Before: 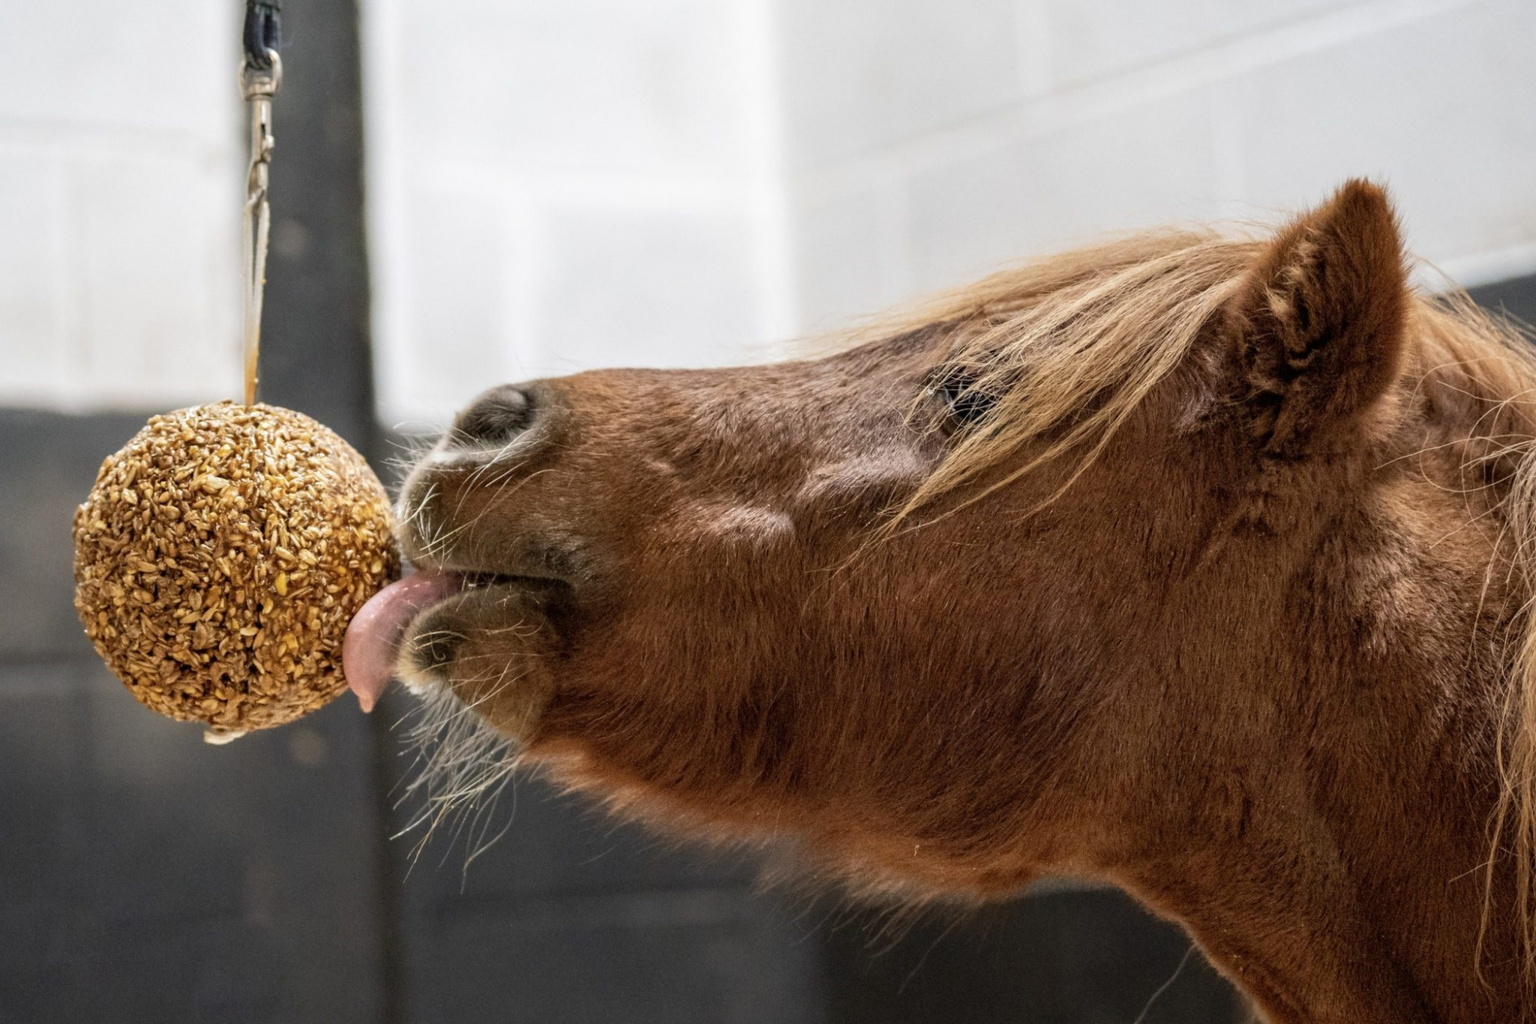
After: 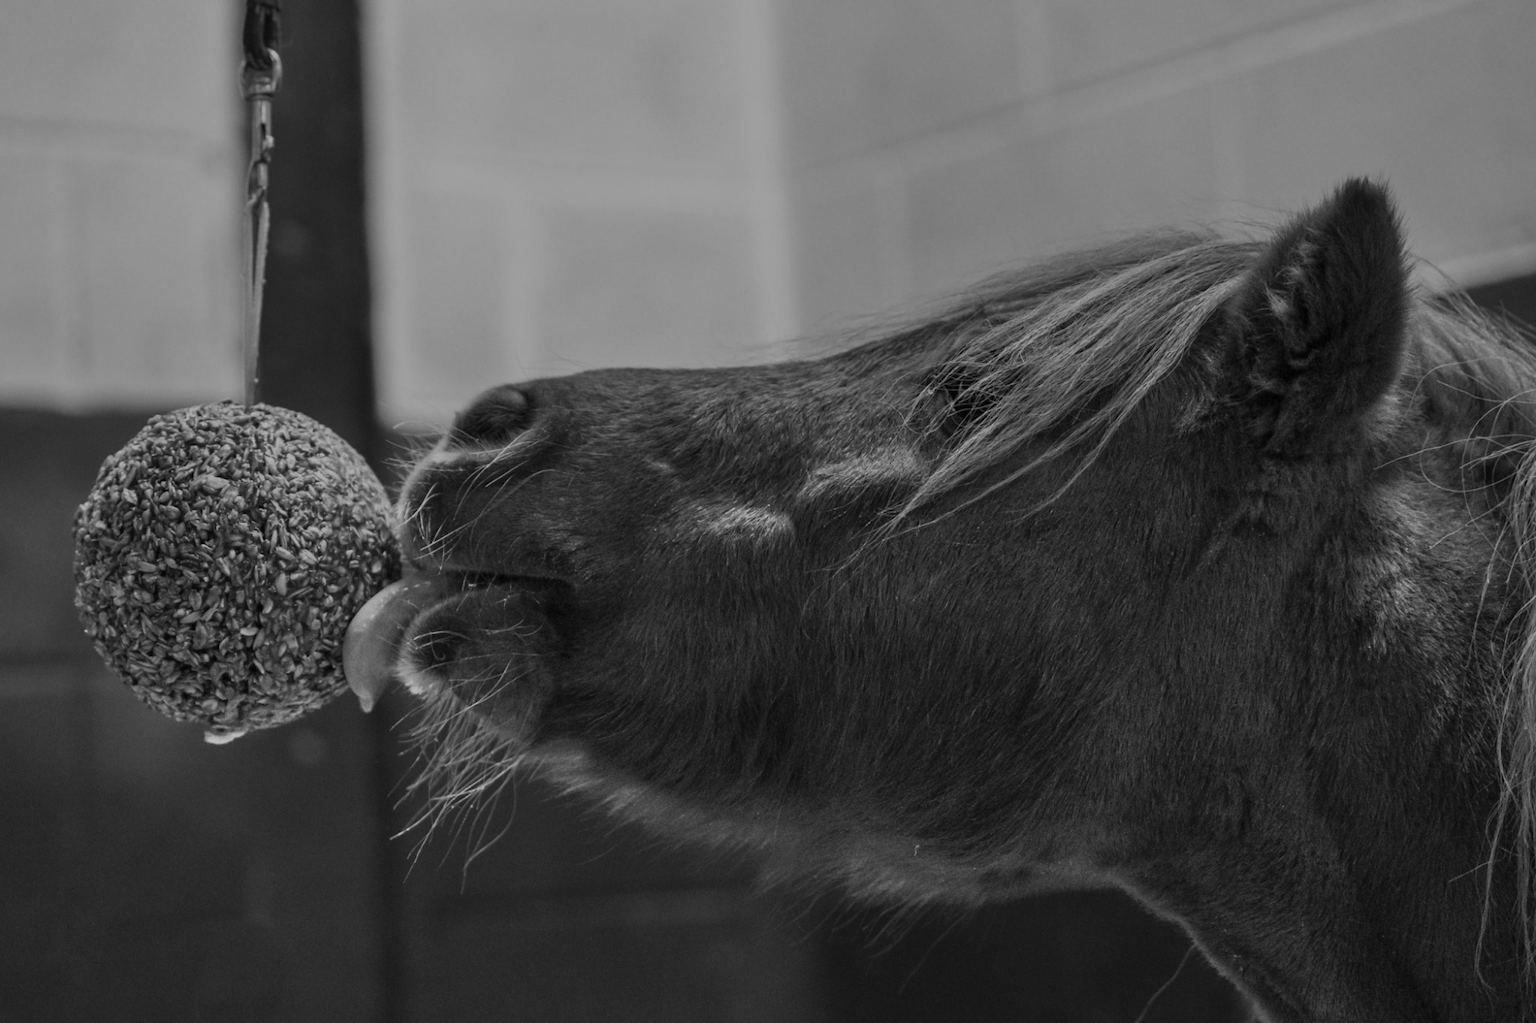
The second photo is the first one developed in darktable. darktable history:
shadows and highlights: soften with gaussian
contrast brightness saturation: contrast 0.53, brightness 0.47, saturation -1
color calibration: illuminant as shot in camera, x 0.358, y 0.373, temperature 4628.91 K
exposure: exposure -2.446 EV, compensate highlight preservation false
